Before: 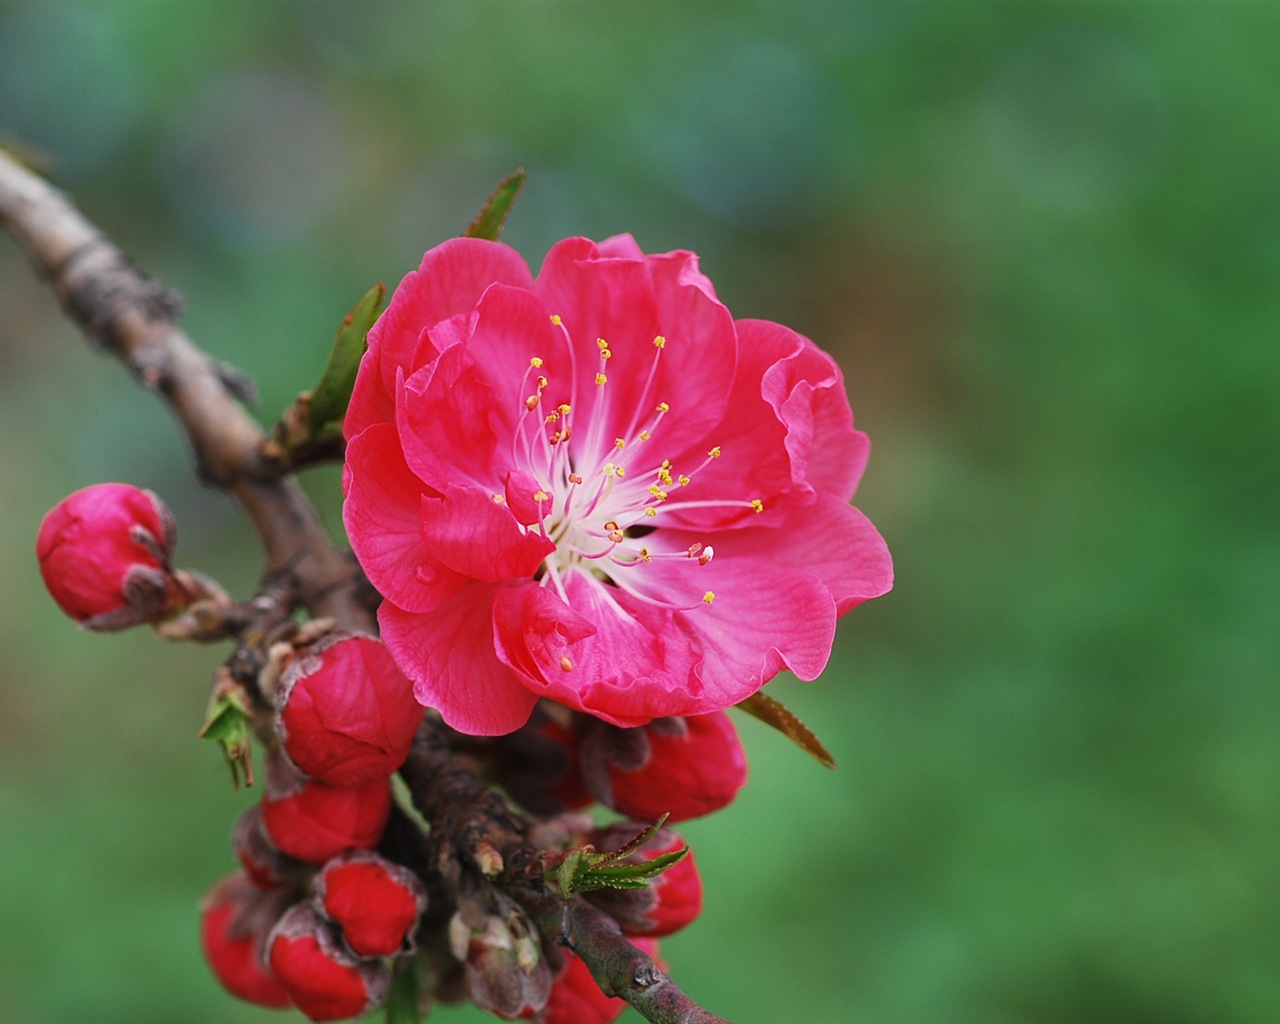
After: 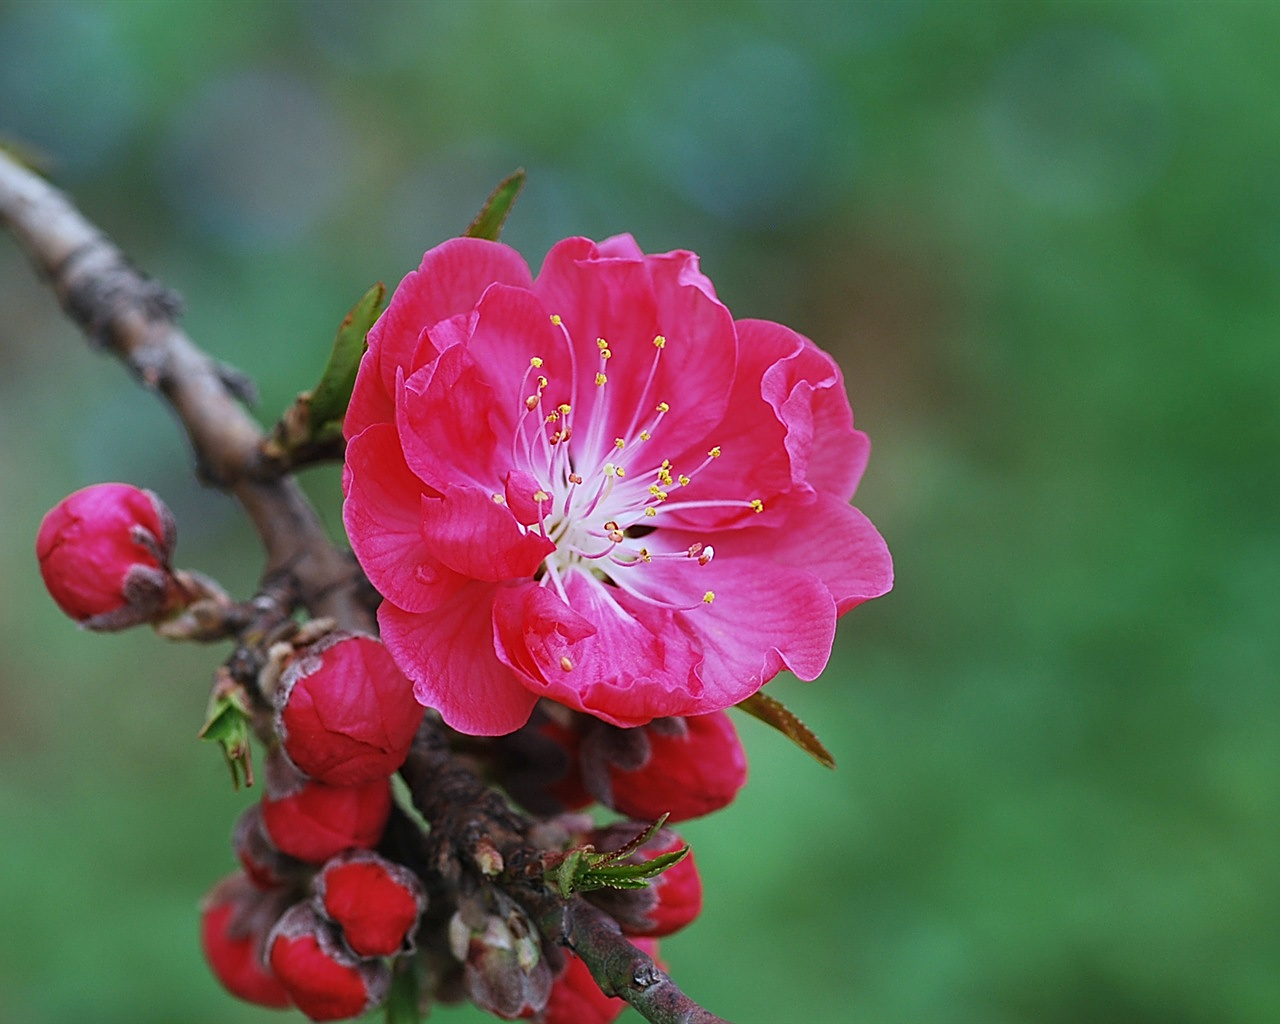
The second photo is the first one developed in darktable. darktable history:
white balance: red 0.924, blue 1.095
sharpen: on, module defaults
